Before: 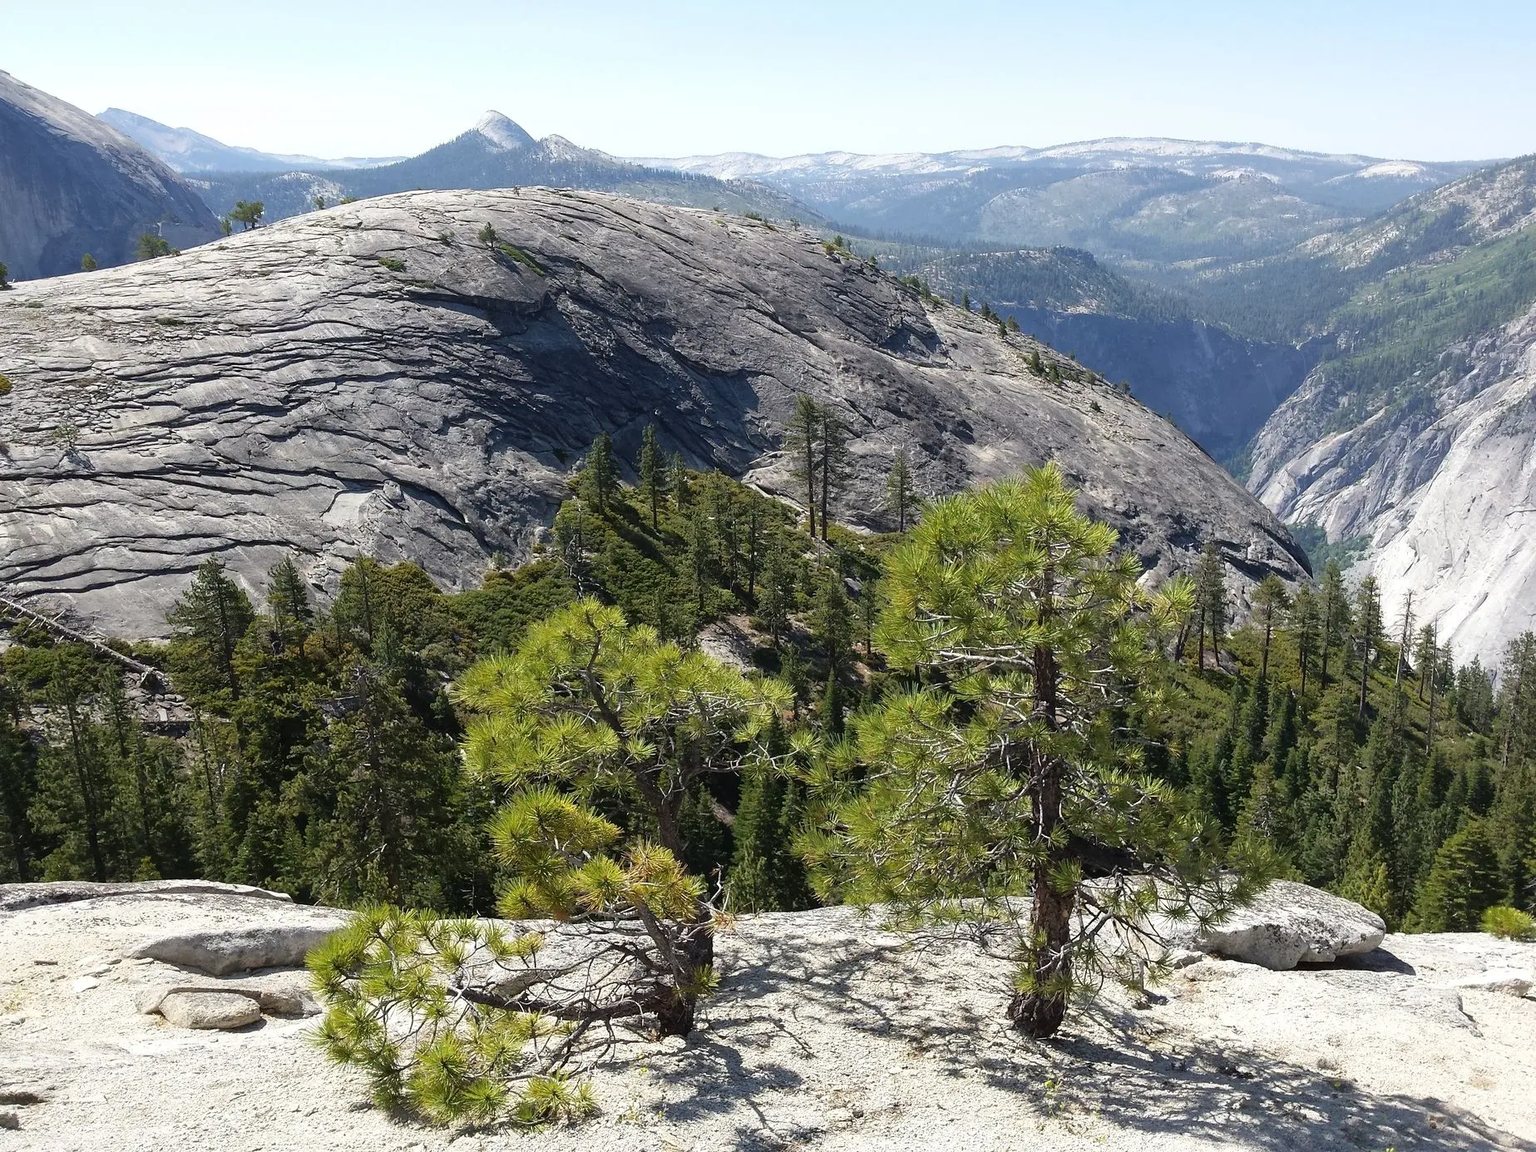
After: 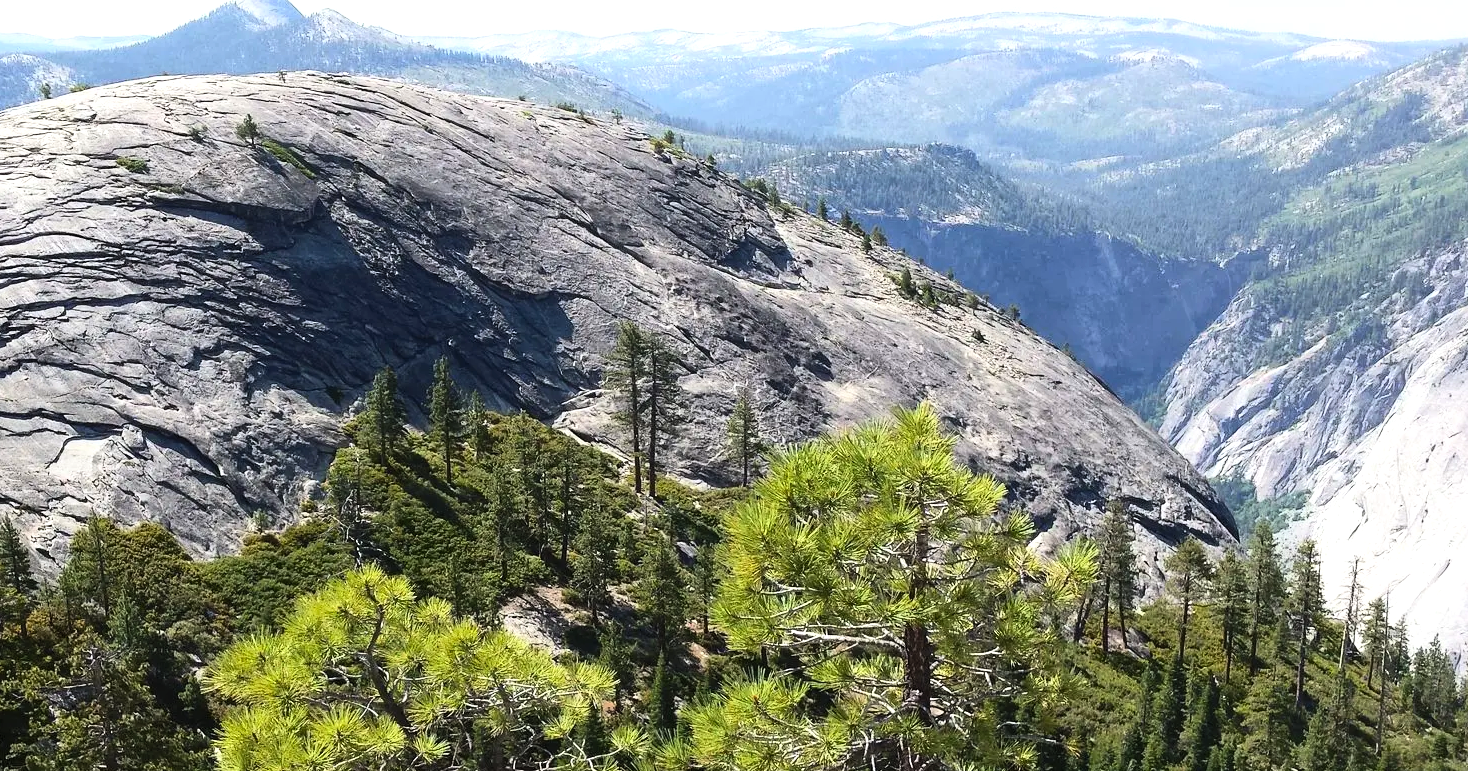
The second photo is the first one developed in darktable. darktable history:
crop: left 18.38%, top 11.092%, right 2.134%, bottom 33.217%
contrast brightness saturation: contrast 0.2, brightness 0.16, saturation 0.22
tone equalizer: -8 EV -0.417 EV, -7 EV -0.389 EV, -6 EV -0.333 EV, -5 EV -0.222 EV, -3 EV 0.222 EV, -2 EV 0.333 EV, -1 EV 0.389 EV, +0 EV 0.417 EV, edges refinement/feathering 500, mask exposure compensation -1.57 EV, preserve details no
